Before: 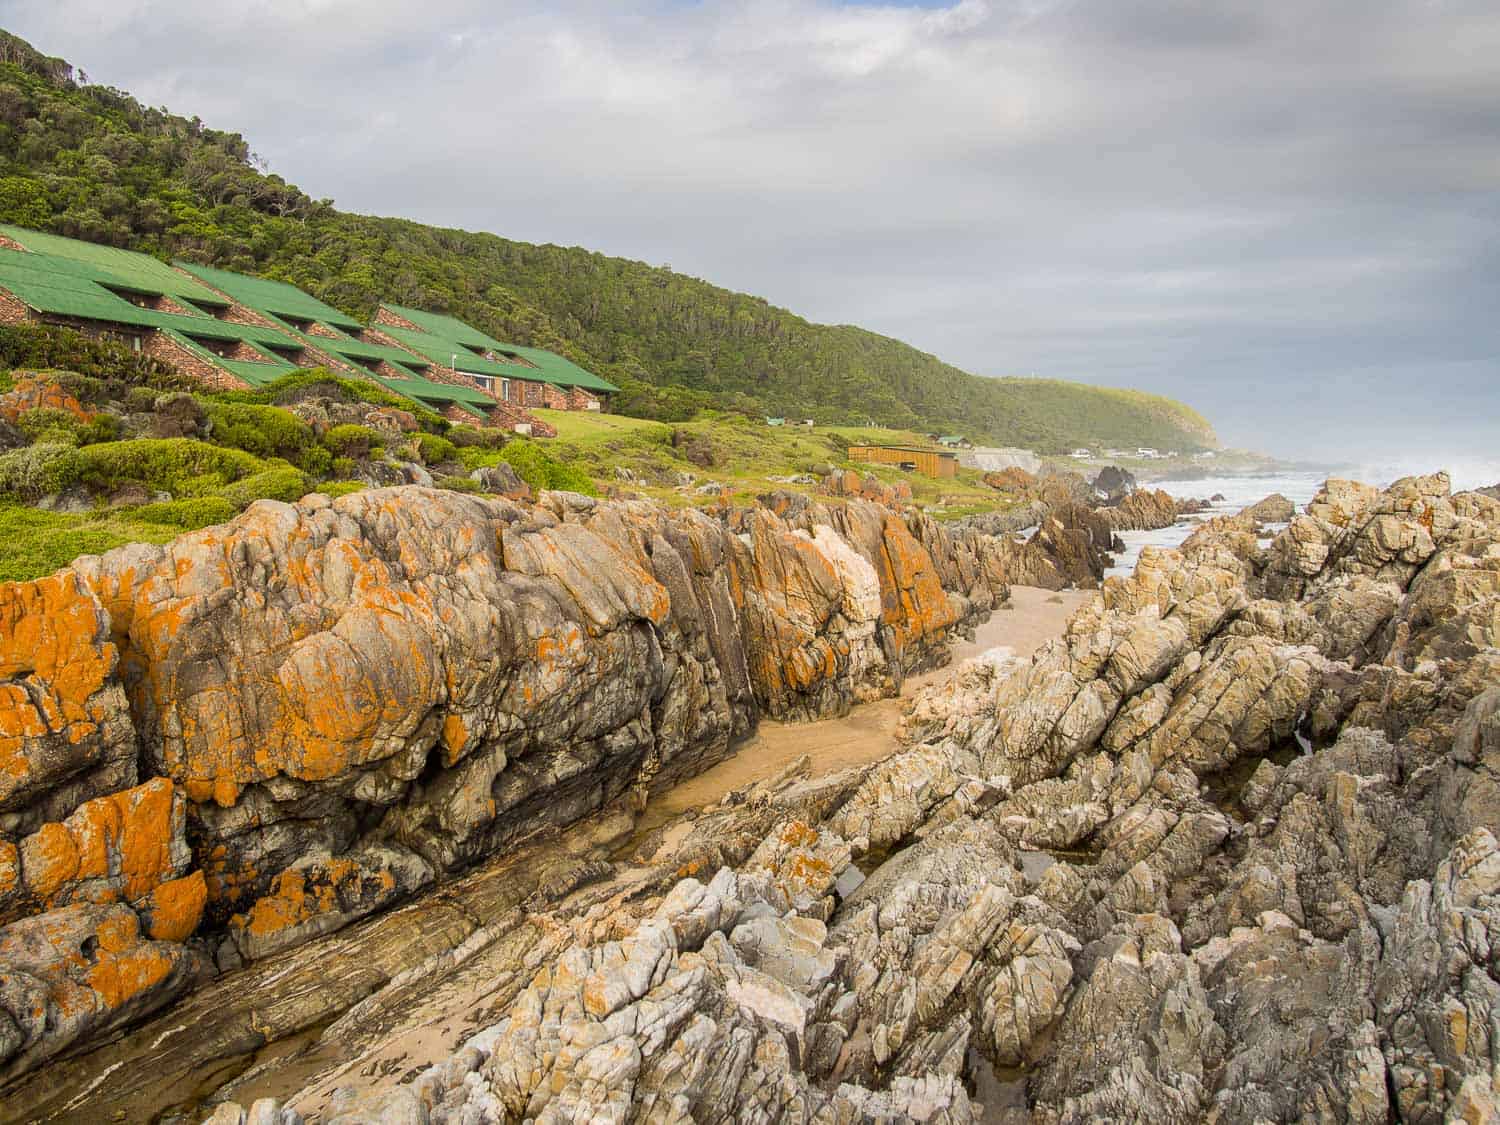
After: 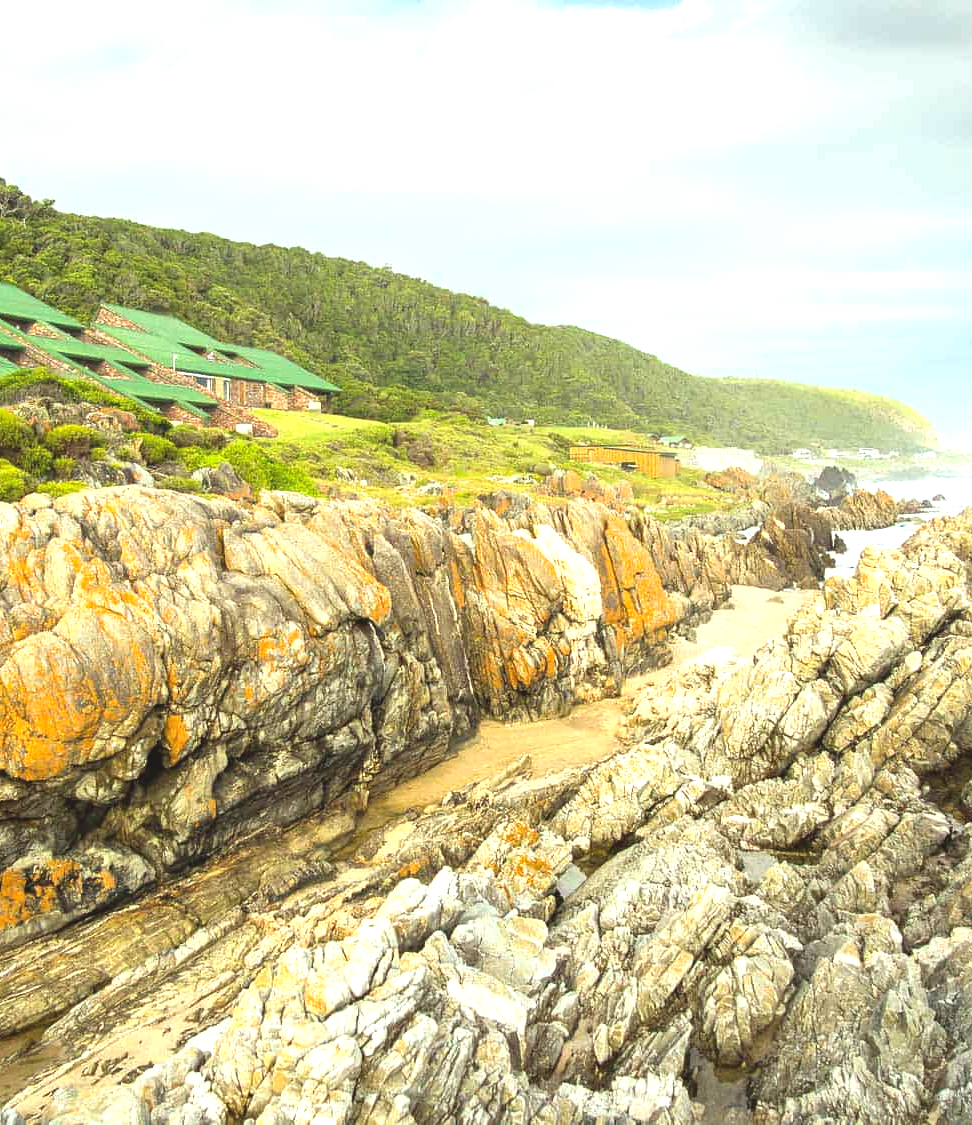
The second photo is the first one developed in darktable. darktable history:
color correction: highlights a* -8.48, highlights b* 3.59
exposure: black level correction -0.005, exposure 1.002 EV, compensate exposure bias true, compensate highlight preservation false
crop and rotate: left 18.655%, right 16.544%
